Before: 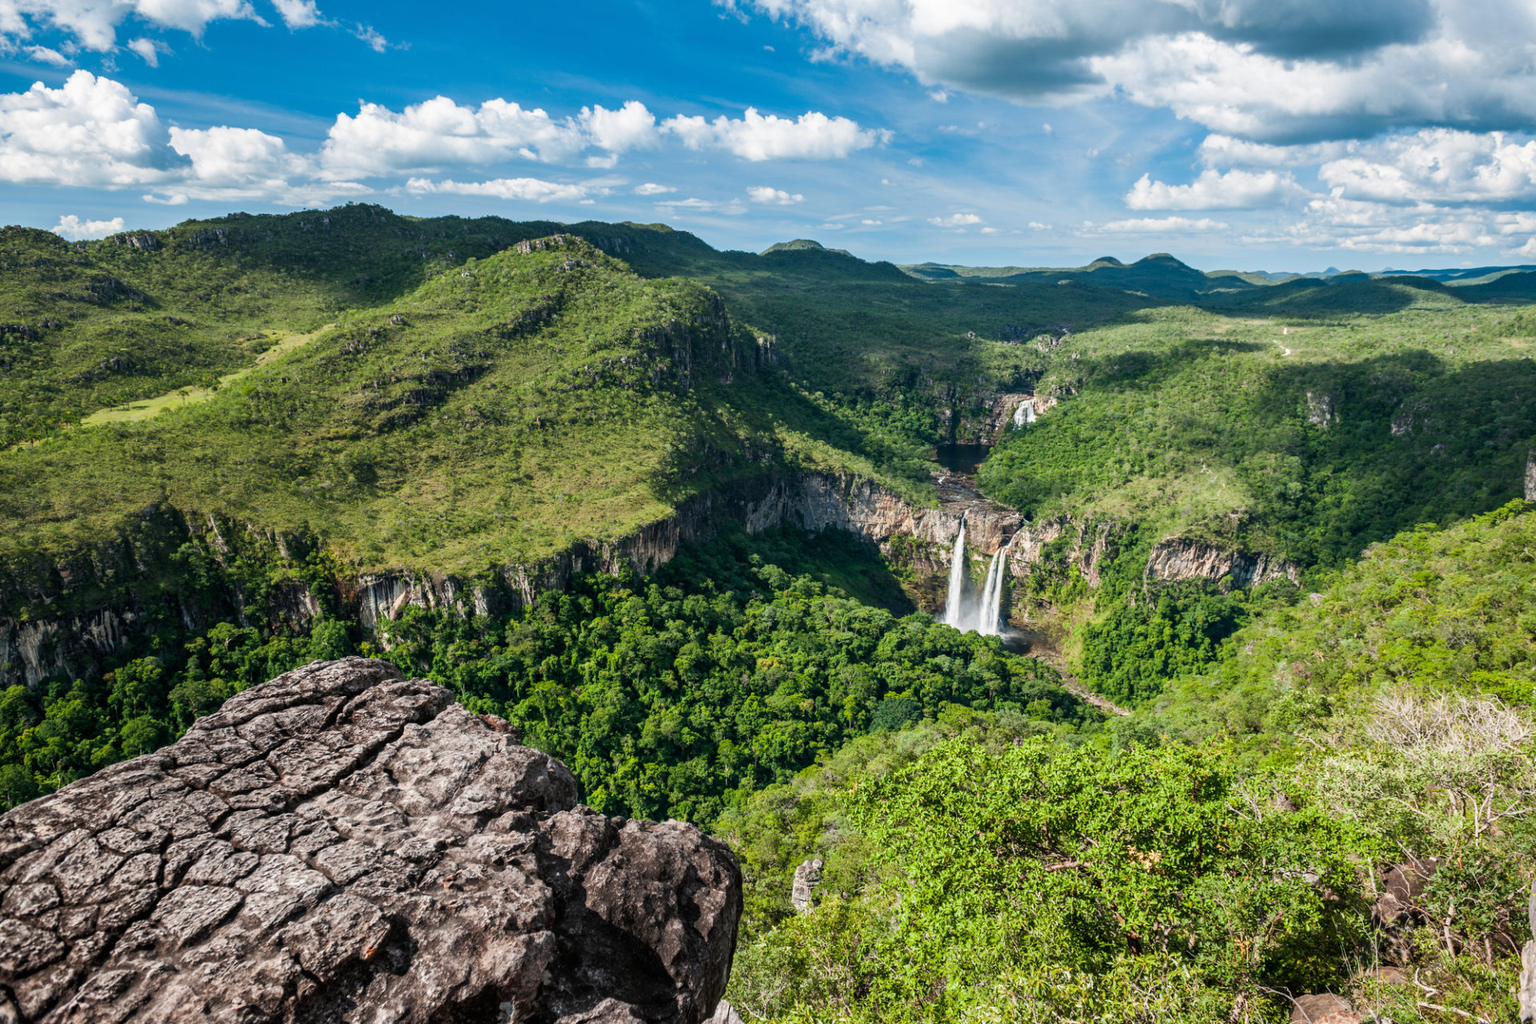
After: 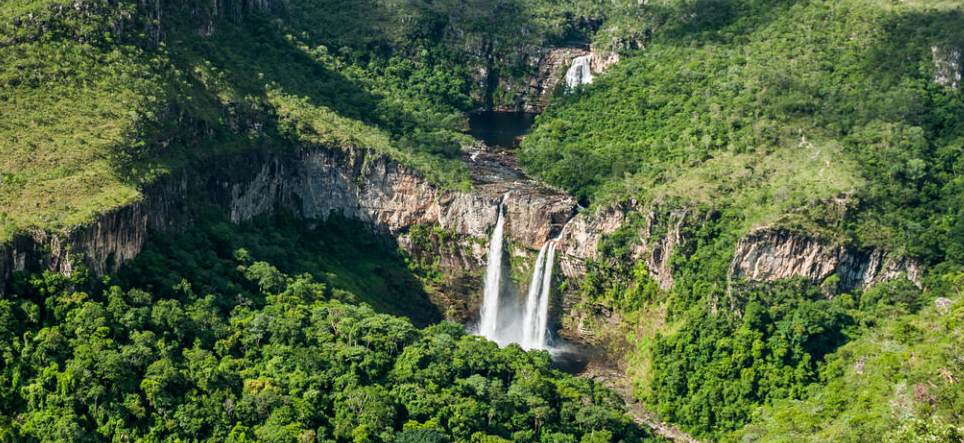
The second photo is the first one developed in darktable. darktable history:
crop: left 36.607%, top 34.735%, right 13.146%, bottom 30.611%
contrast equalizer: octaves 7, y [[0.5, 0.502, 0.506, 0.511, 0.52, 0.537], [0.5 ×6], [0.505, 0.509, 0.518, 0.534, 0.553, 0.561], [0 ×6], [0 ×6]]
